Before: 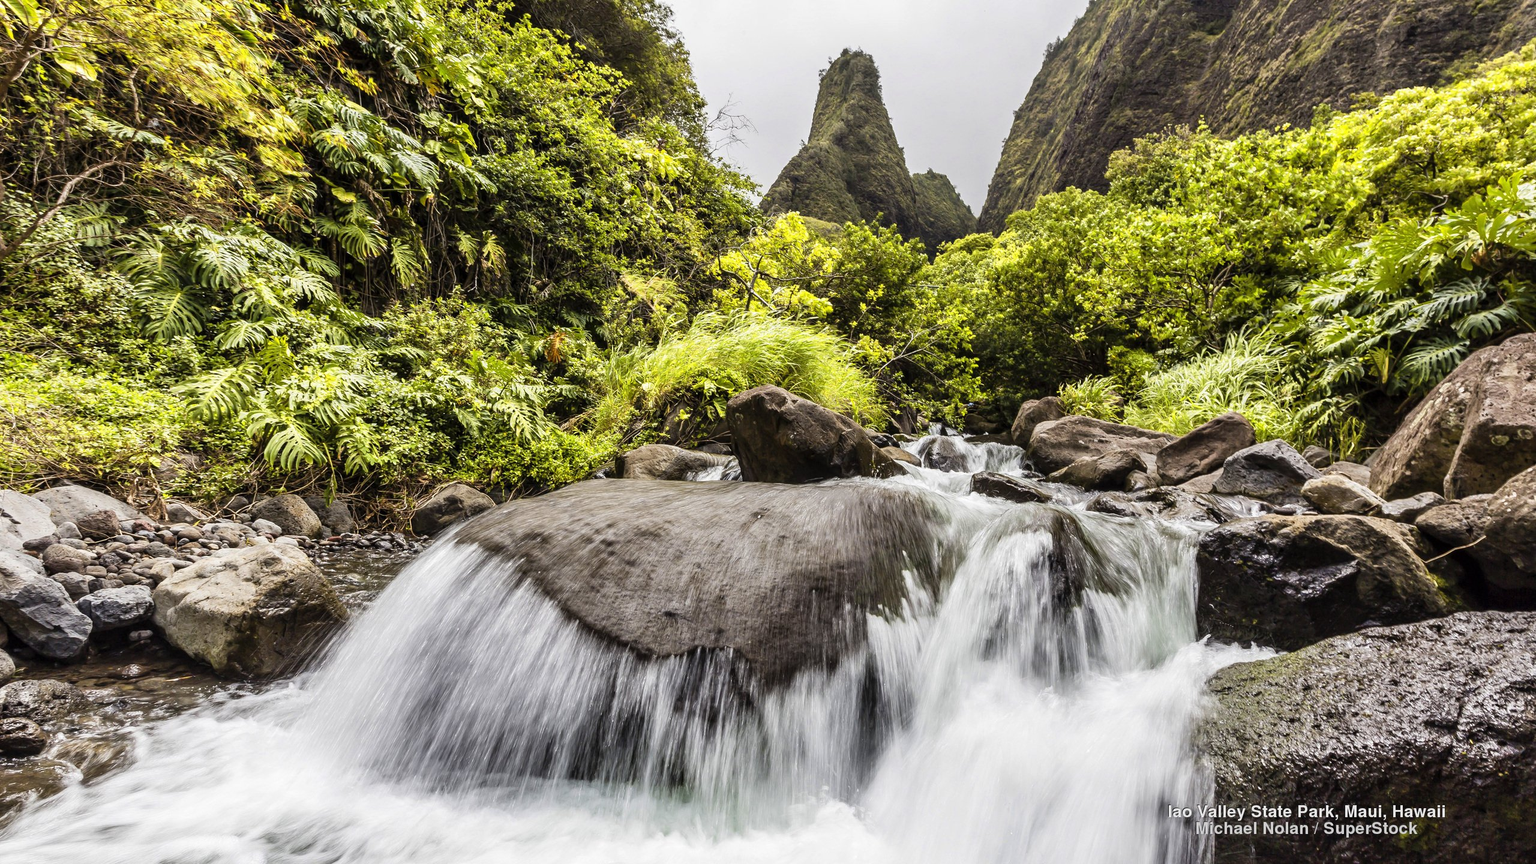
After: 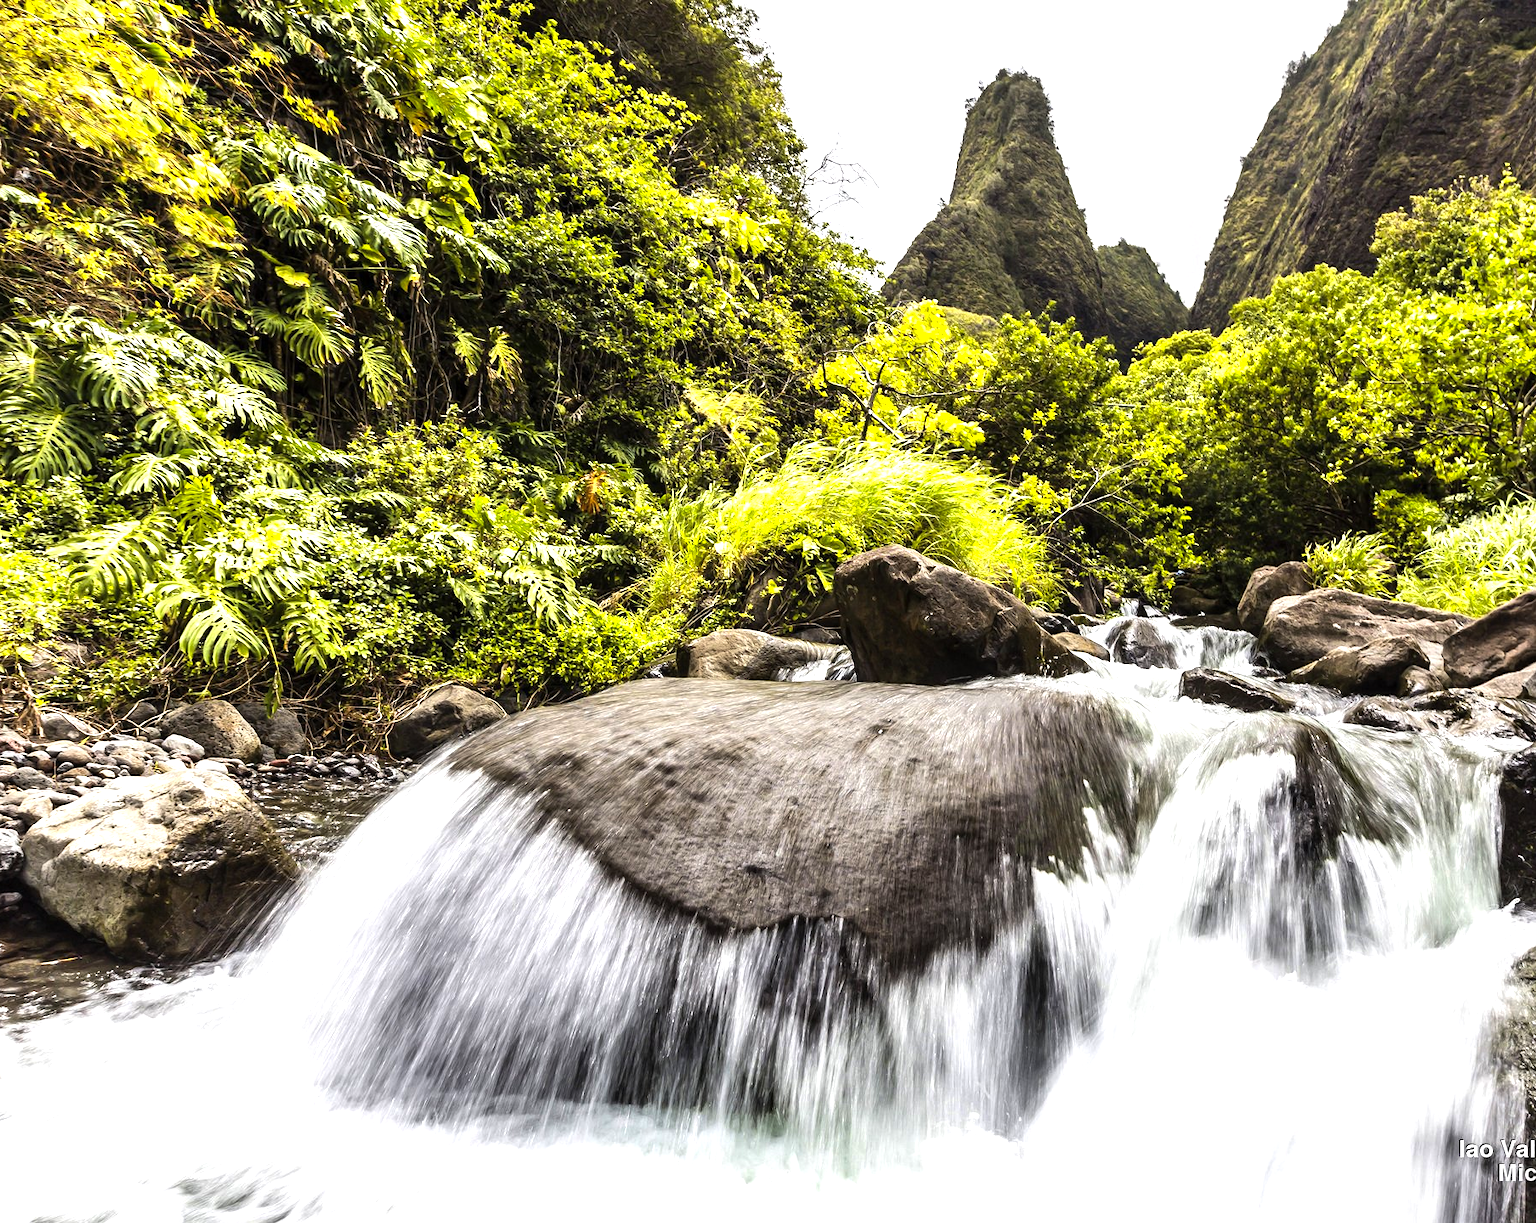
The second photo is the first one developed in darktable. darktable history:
exposure: exposure 0.23 EV, compensate highlight preservation false
color balance rgb: perceptual saturation grading › global saturation -0.036%, perceptual brilliance grading › highlights 15.708%, perceptual brilliance grading › mid-tones 6.129%, perceptual brilliance grading › shadows -15.262%, global vibrance 20%
crop and rotate: left 8.96%, right 20.379%
